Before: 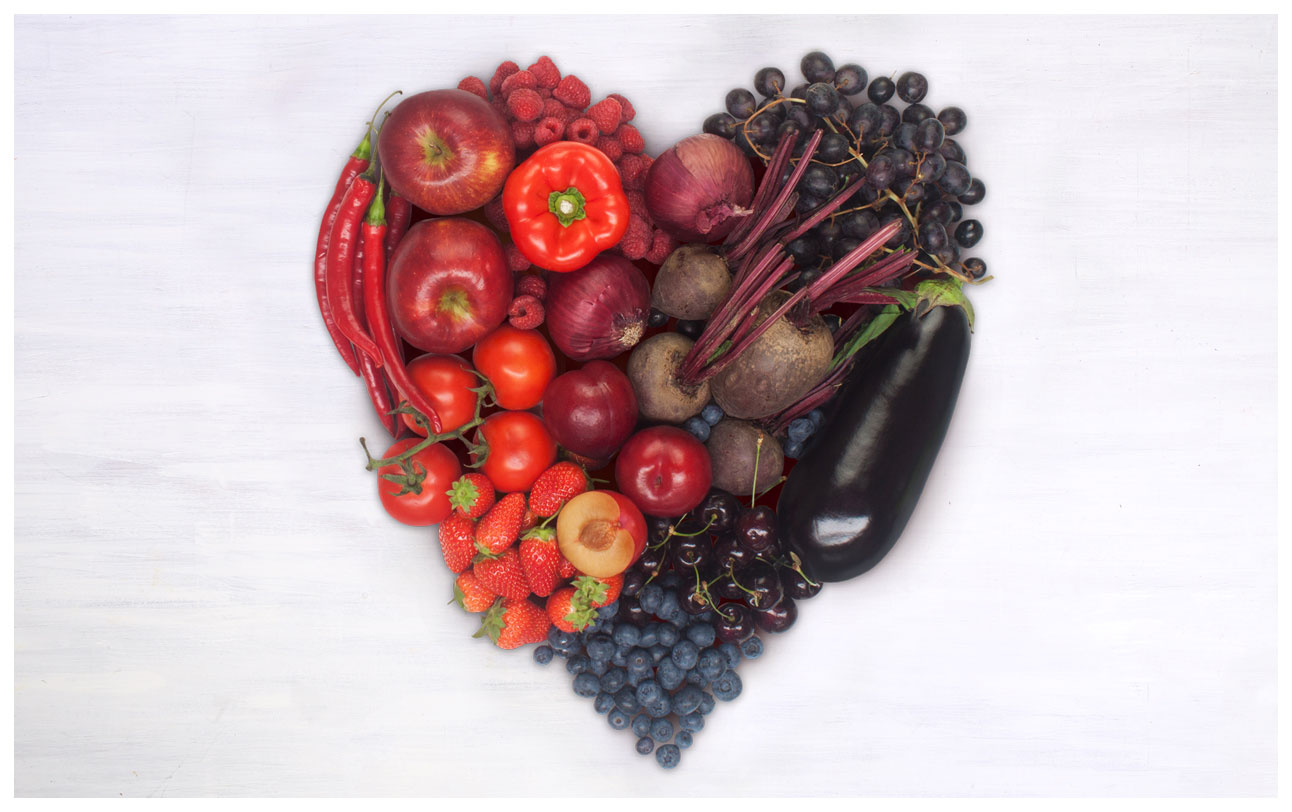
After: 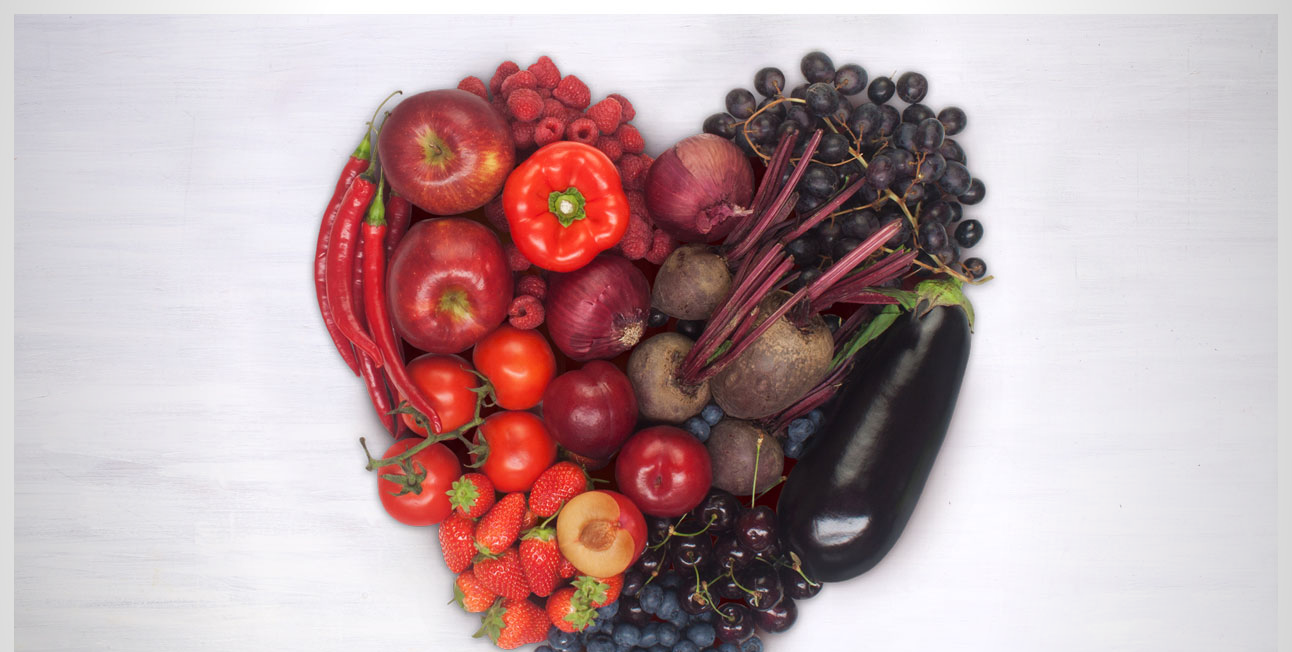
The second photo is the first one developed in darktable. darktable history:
vignetting: fall-off start 96.93%, fall-off radius 99.14%, brightness -0.429, saturation -0.2, center (-0.029, 0.238), width/height ratio 0.611
crop: bottom 19.616%
